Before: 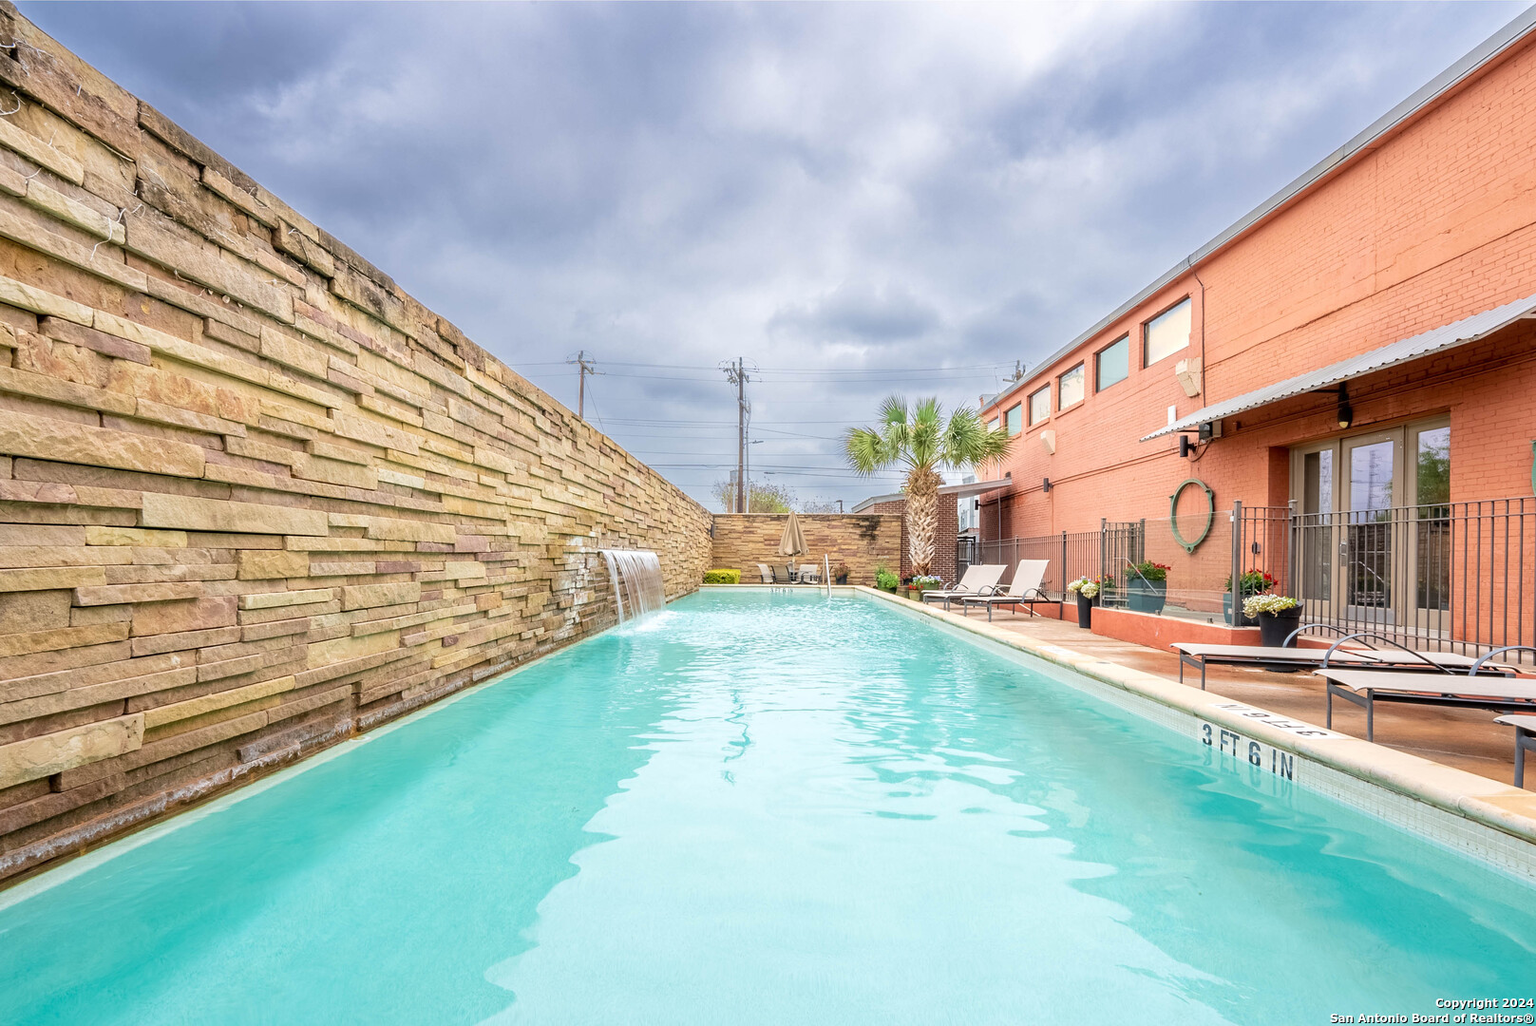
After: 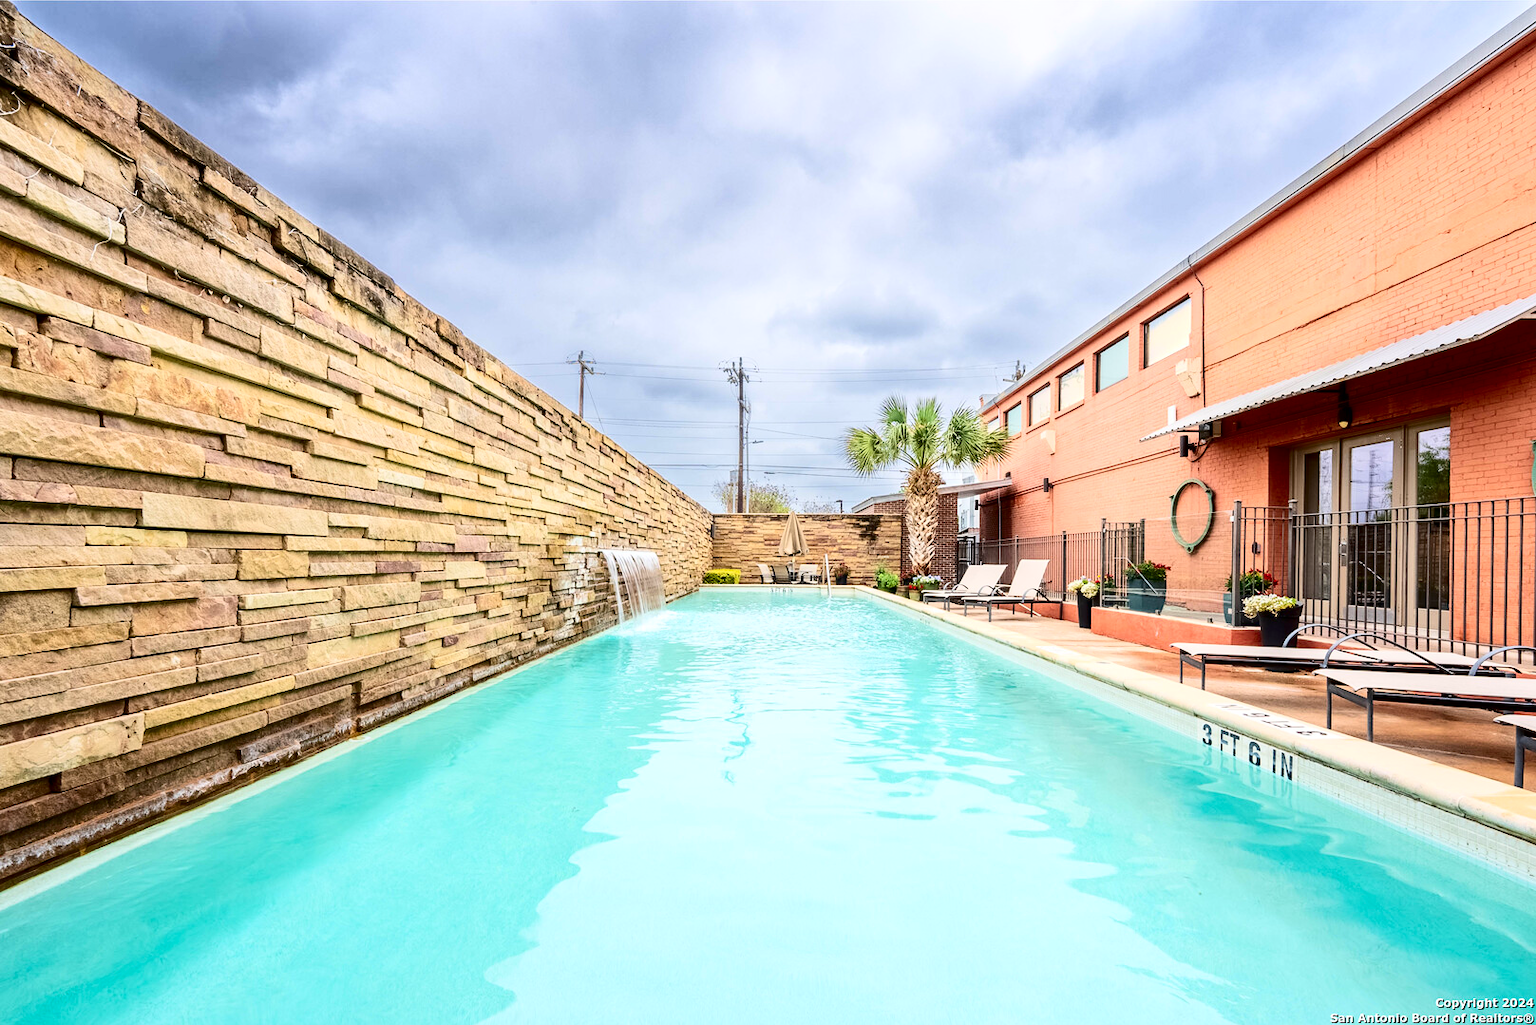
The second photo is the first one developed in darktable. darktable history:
contrast brightness saturation: contrast 0.328, brightness -0.074, saturation 0.168
